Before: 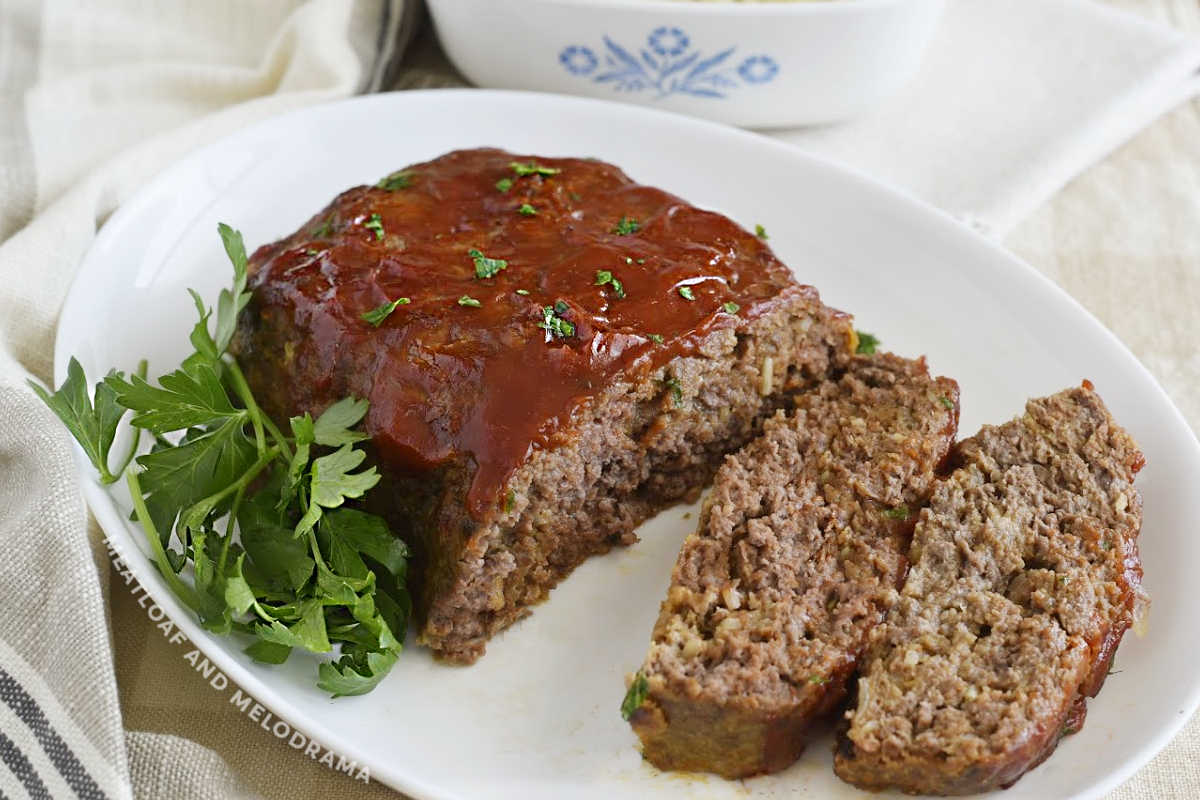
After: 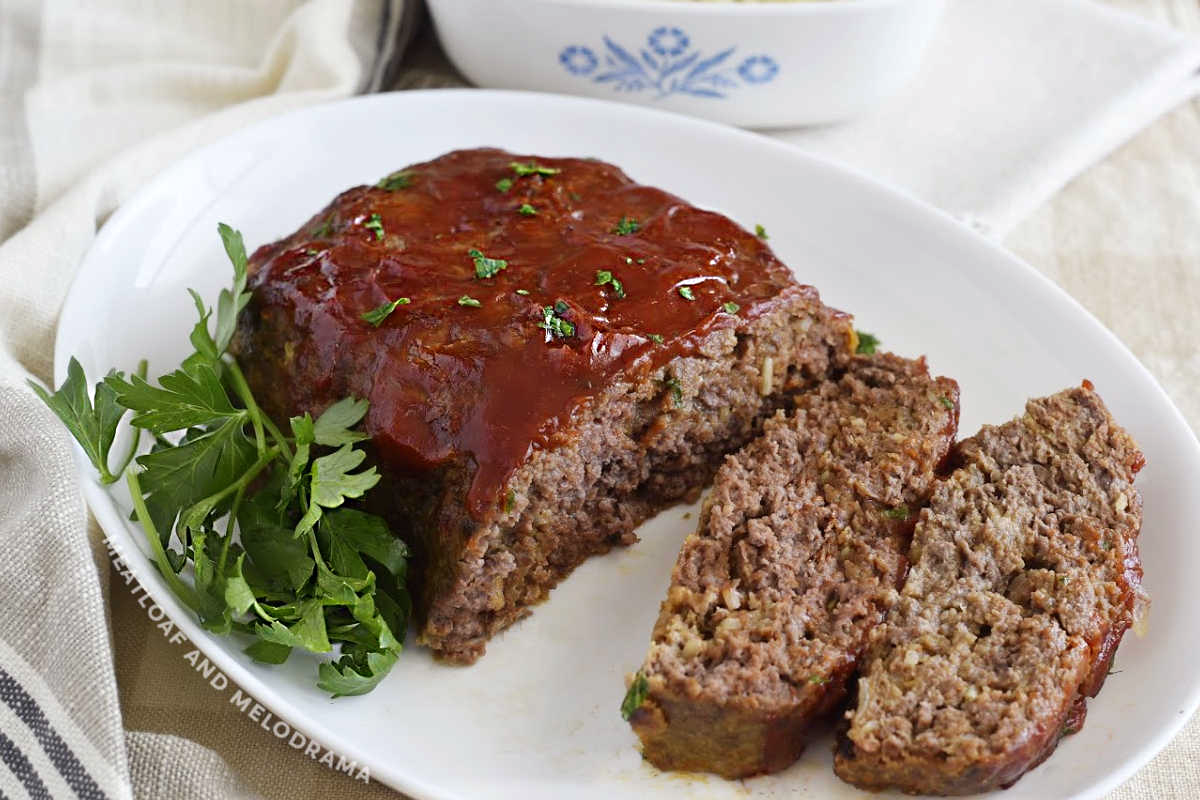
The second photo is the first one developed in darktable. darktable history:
rotate and perspective: automatic cropping original format, crop left 0, crop top 0
color balance: gamma [0.9, 0.988, 0.975, 1.025], gain [1.05, 1, 1, 1]
